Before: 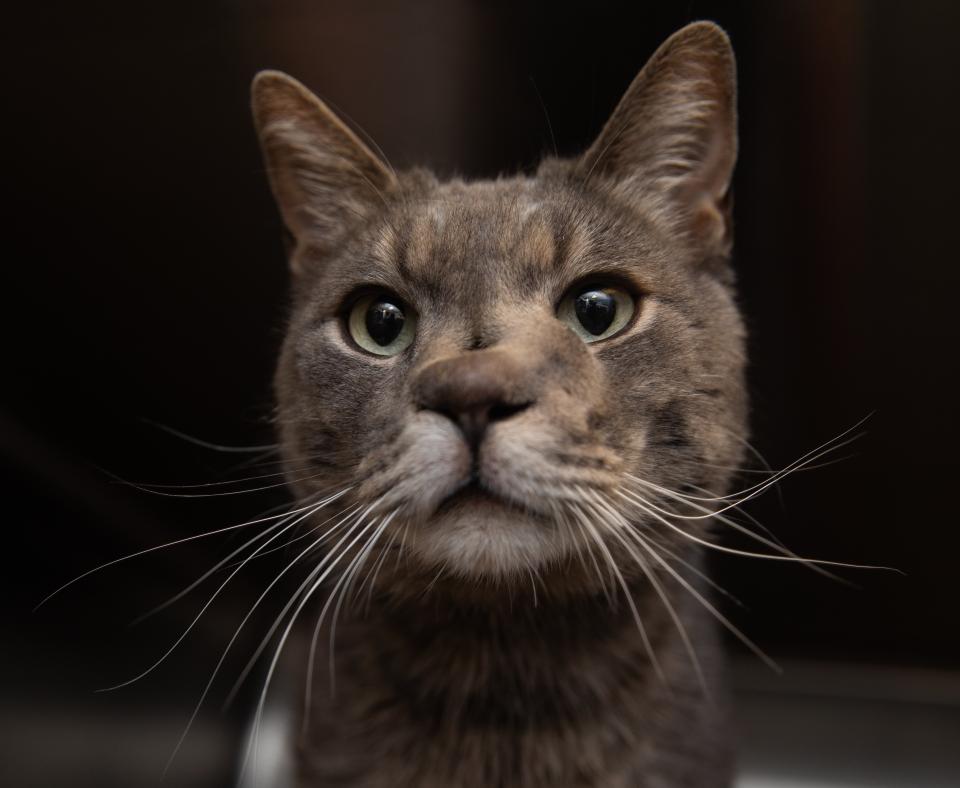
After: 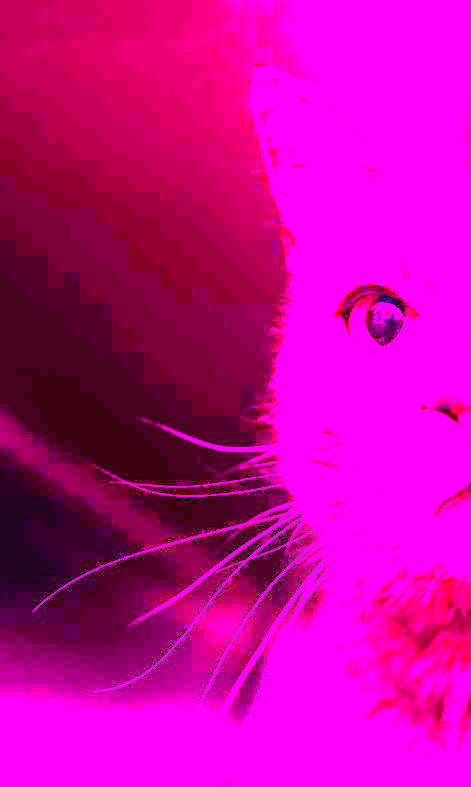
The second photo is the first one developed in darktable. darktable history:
crop and rotate: left 0%, top 0%, right 50.845%
white balance: red 8, blue 8
exposure: black level correction 0, exposure 1.45 EV, compensate exposure bias true, compensate highlight preservation false
sharpen: amount 0.2
color balance rgb: perceptual saturation grading › global saturation 20%, global vibrance 20%
